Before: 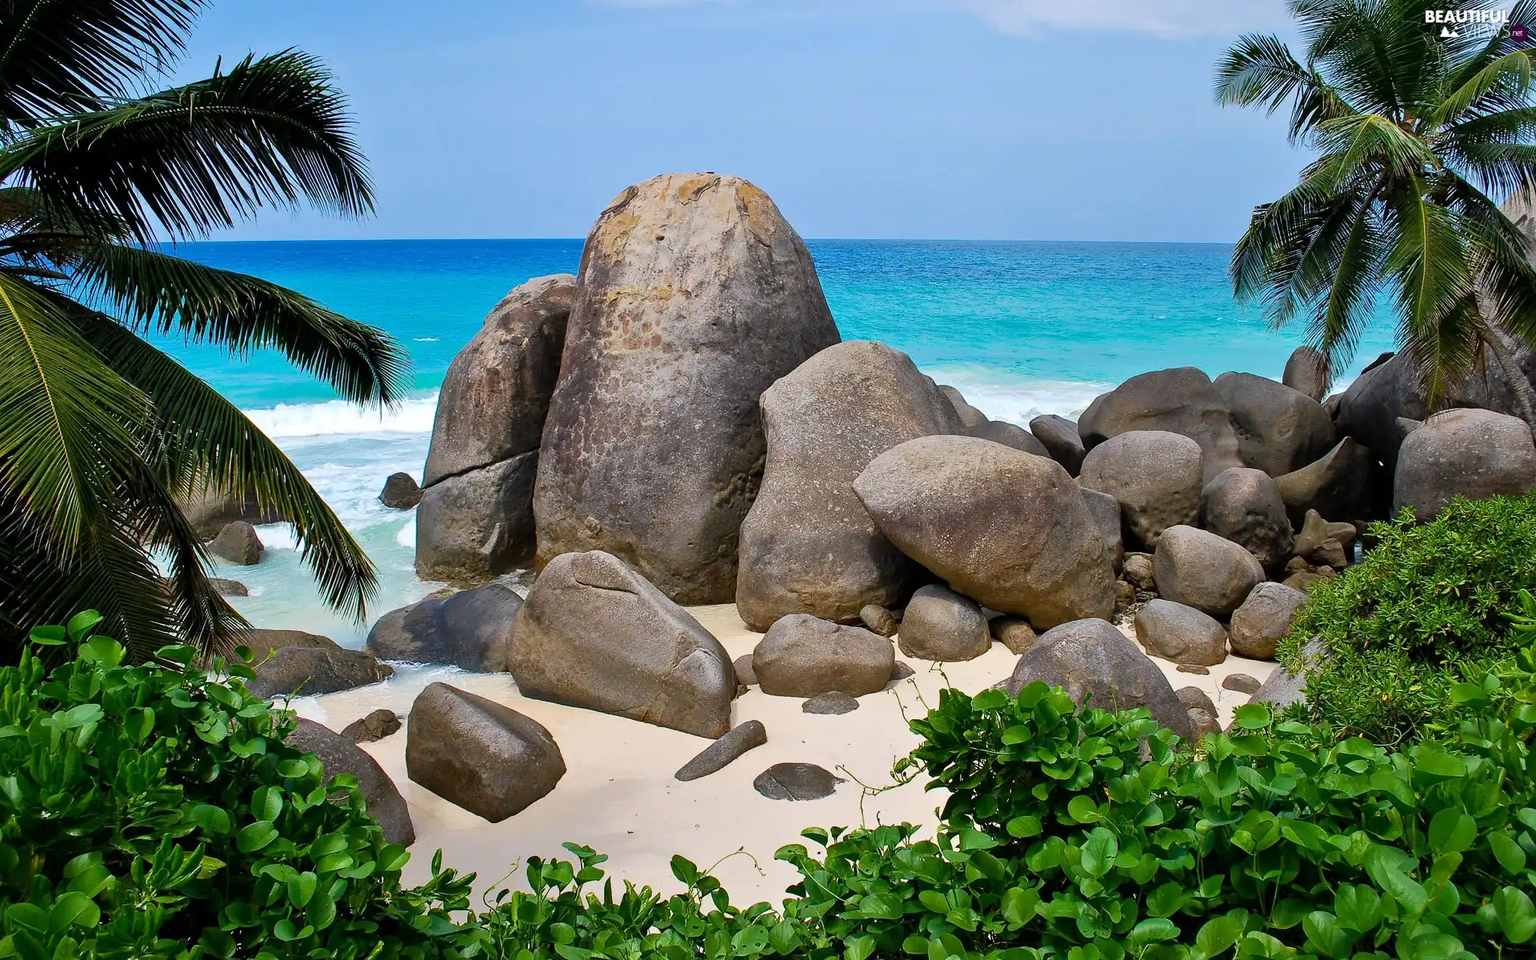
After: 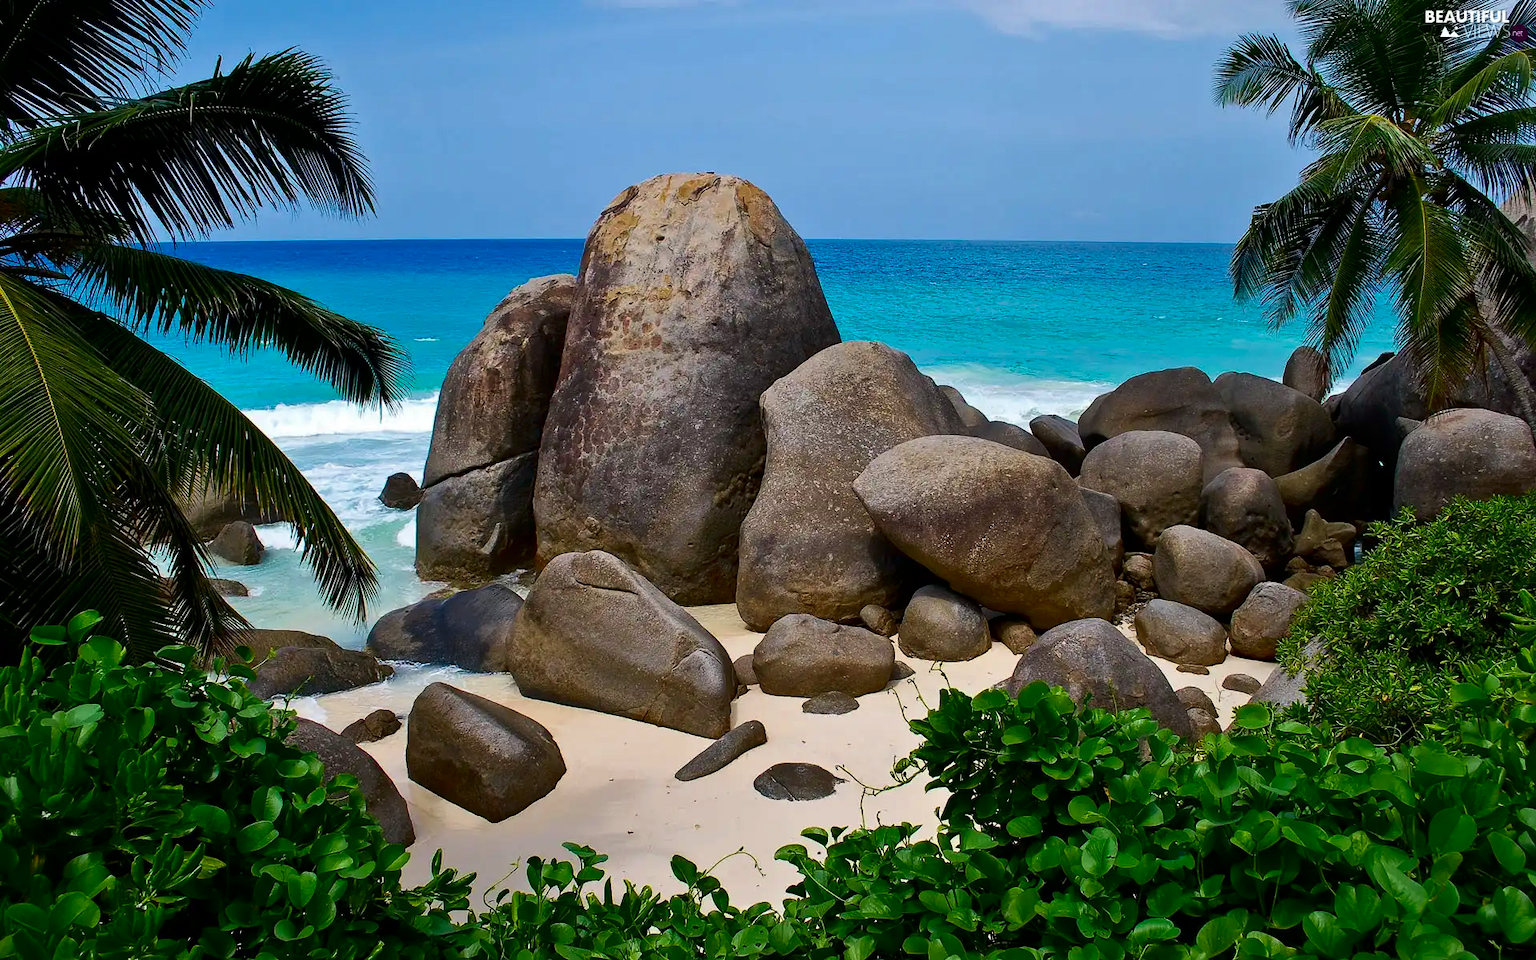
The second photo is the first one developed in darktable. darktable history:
velvia: strength 14.63%
contrast brightness saturation: brightness -0.207, saturation 0.081
